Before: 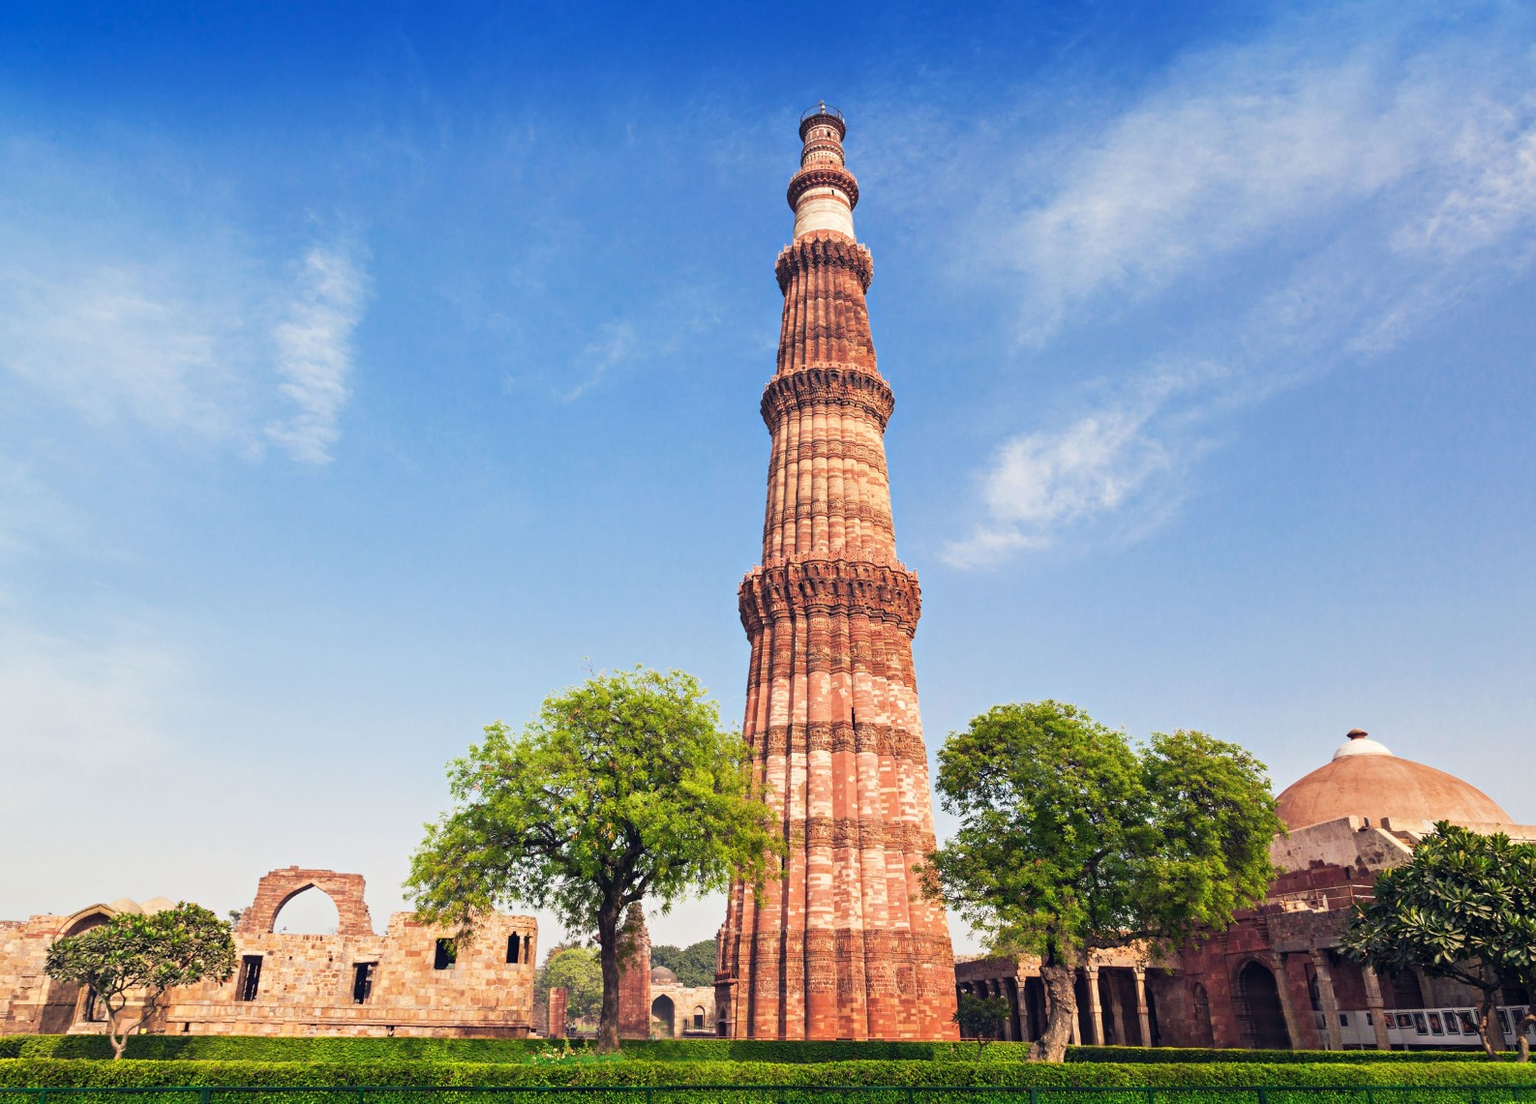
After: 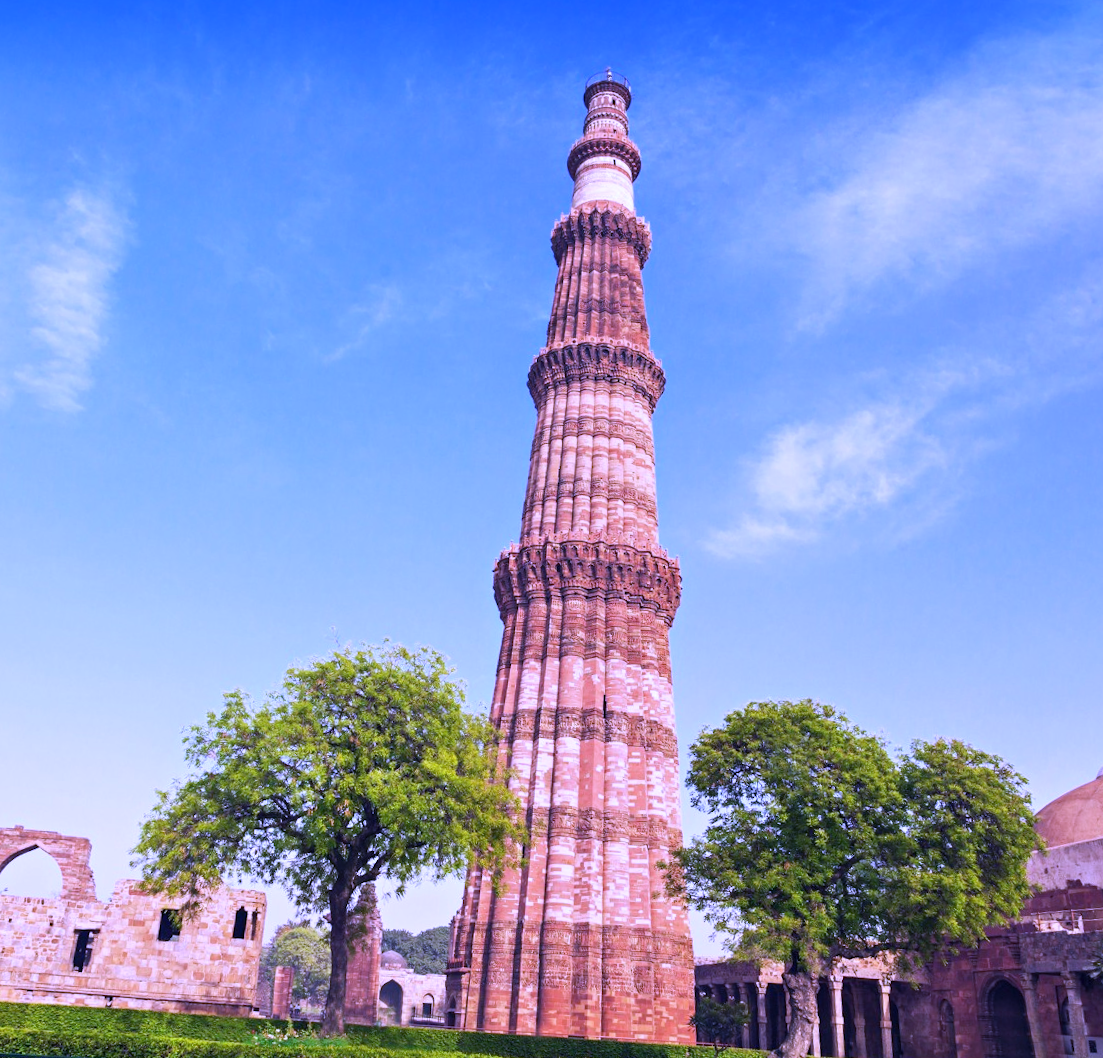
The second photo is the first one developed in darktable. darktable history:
crop and rotate: angle -3.27°, left 14.277%, top 0.028%, right 10.766%, bottom 0.028%
white balance: red 0.98, blue 1.61
